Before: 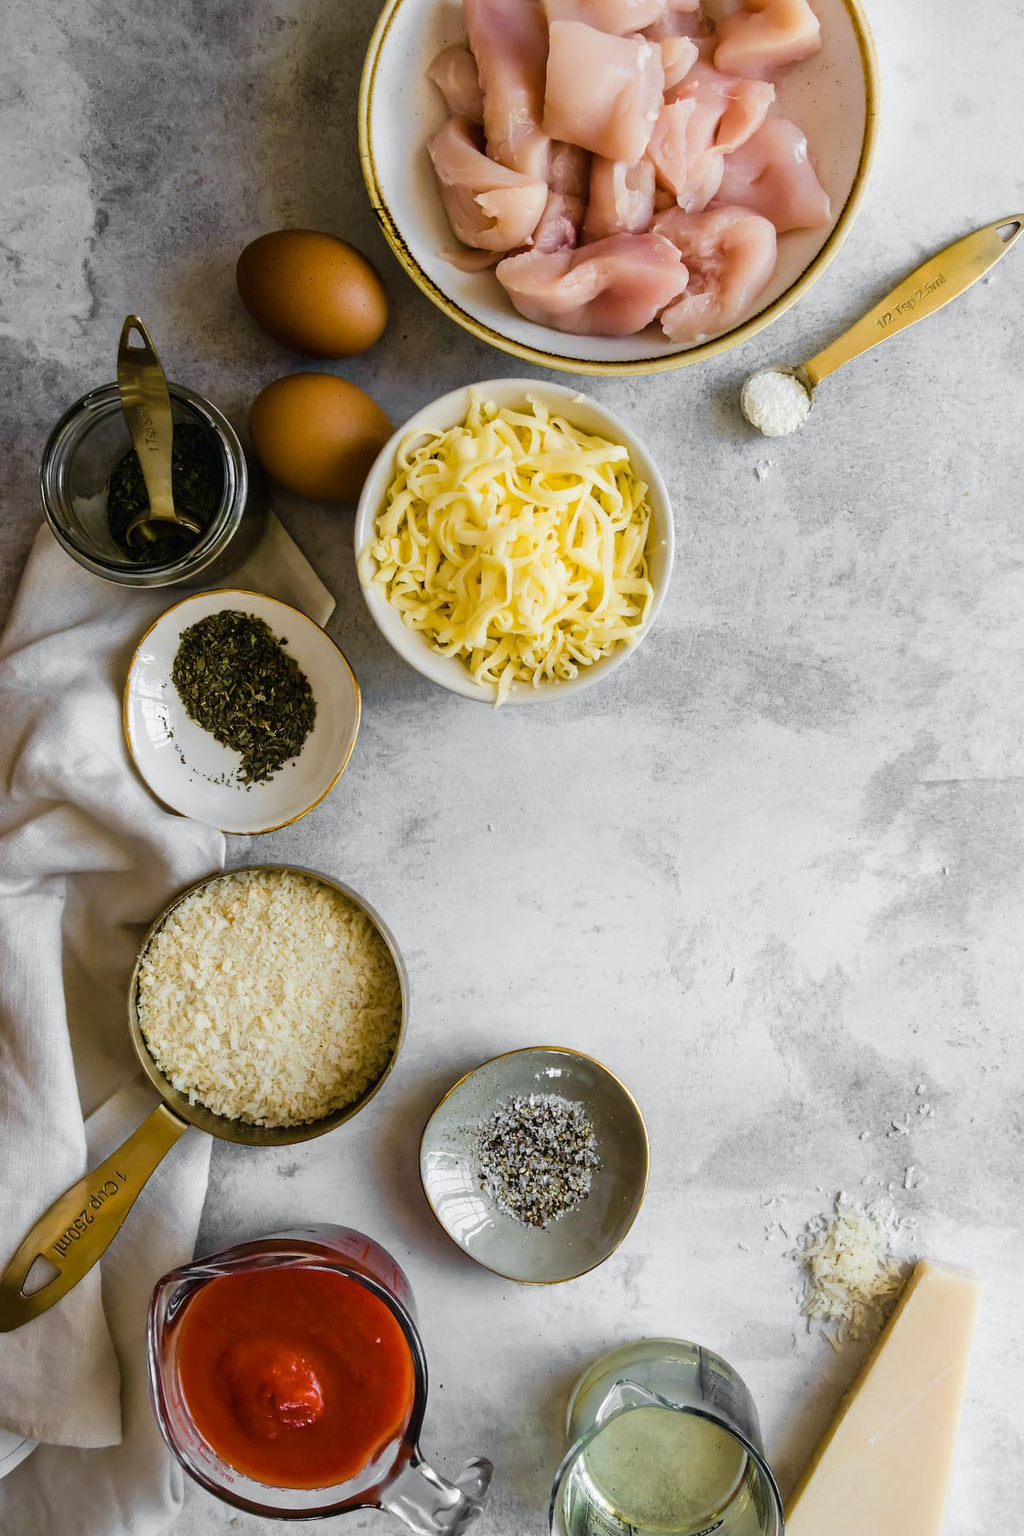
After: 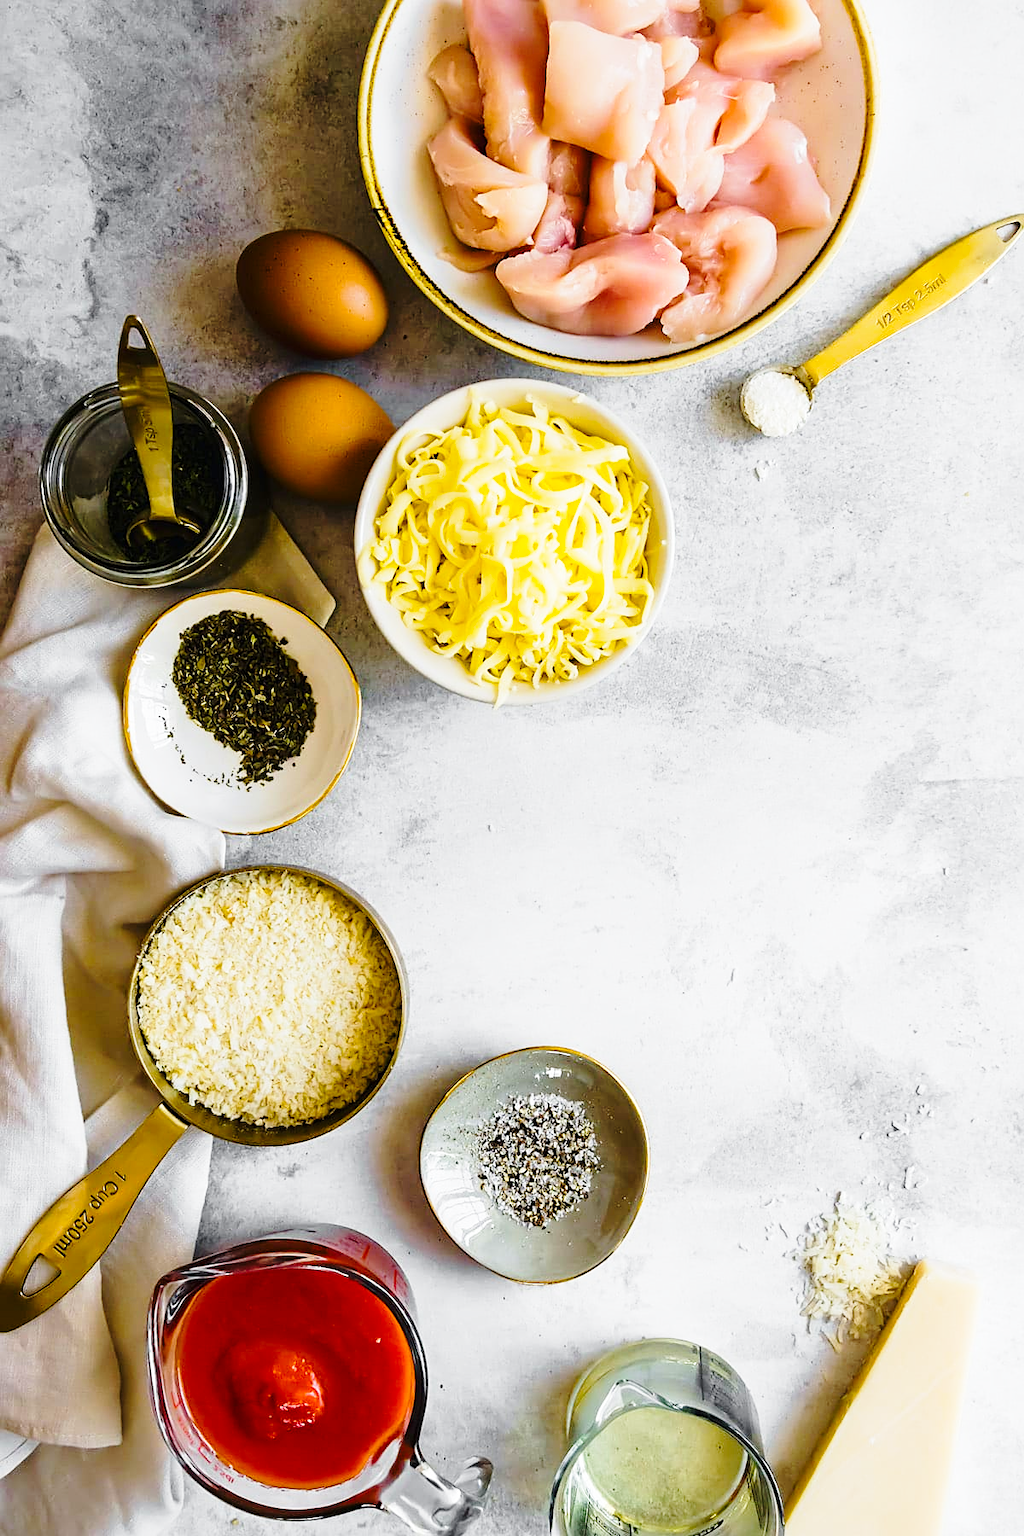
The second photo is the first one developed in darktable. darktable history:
base curve: curves: ch0 [(0, 0) (0.028, 0.03) (0.121, 0.232) (0.46, 0.748) (0.859, 0.968) (1, 1)], exposure shift 0.01, preserve colors none
color balance rgb: linear chroma grading › global chroma 14.66%, perceptual saturation grading › global saturation 0.056%, global vibrance 20%
sharpen: on, module defaults
